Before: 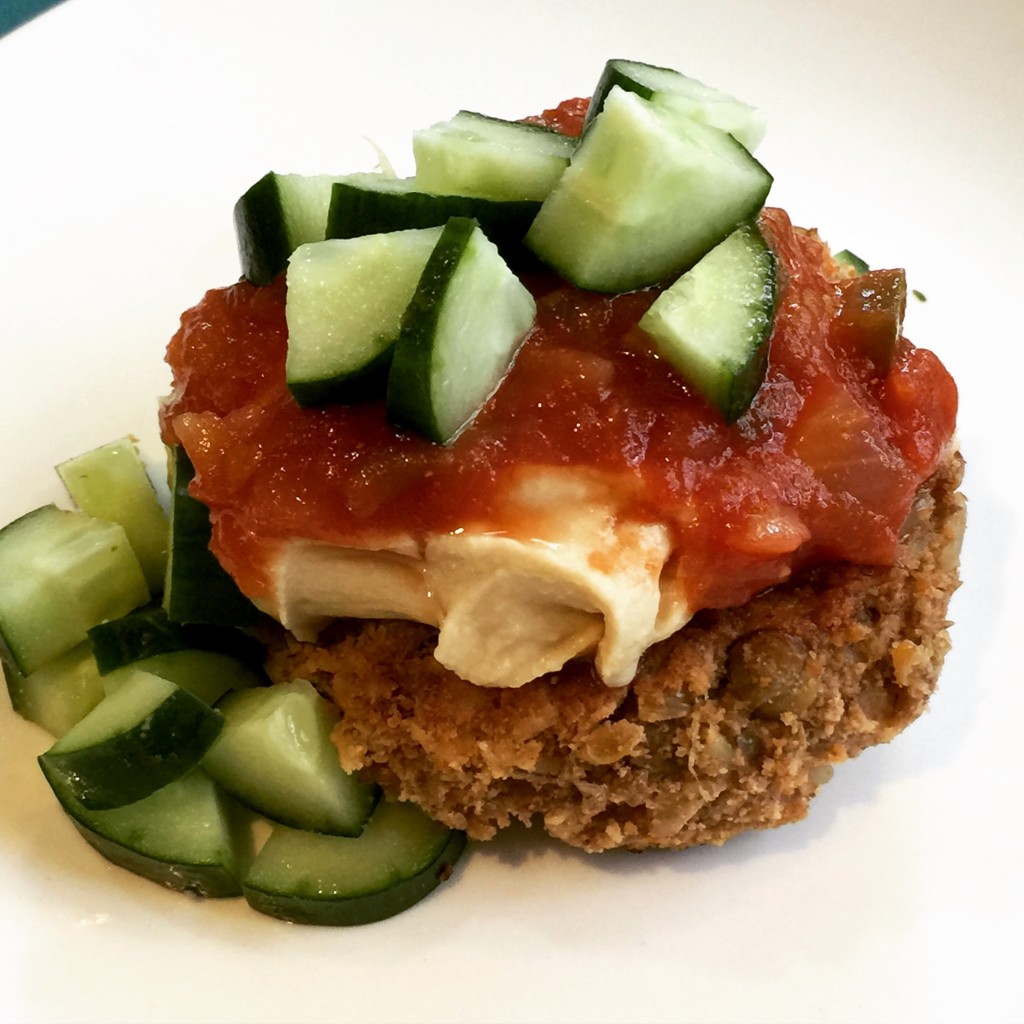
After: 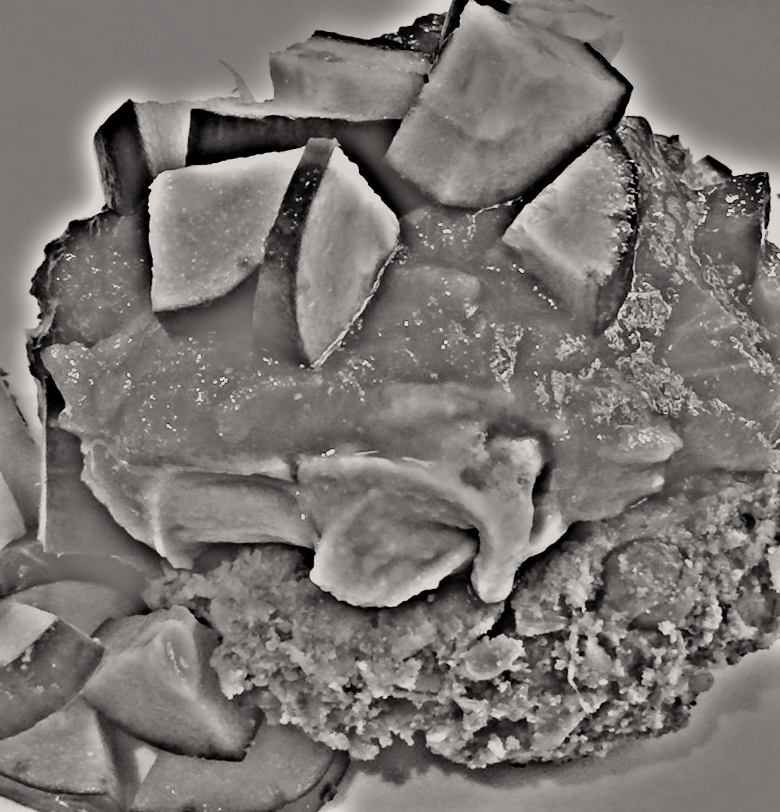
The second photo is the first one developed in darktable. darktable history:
color balance rgb: shadows lift › chroma 2%, shadows lift › hue 50°, power › hue 60°, highlights gain › chroma 1%, highlights gain › hue 60°, global offset › luminance 0.25%, global vibrance 30%
highpass: on, module defaults
rotate and perspective: rotation -2.12°, lens shift (vertical) 0.009, lens shift (horizontal) -0.008, automatic cropping original format, crop left 0.036, crop right 0.964, crop top 0.05, crop bottom 0.959
filmic rgb: black relative exposure -7.65 EV, white relative exposure 4.56 EV, hardness 3.61, color science v6 (2022)
crop: left 11.225%, top 5.381%, right 9.565%, bottom 10.314%
